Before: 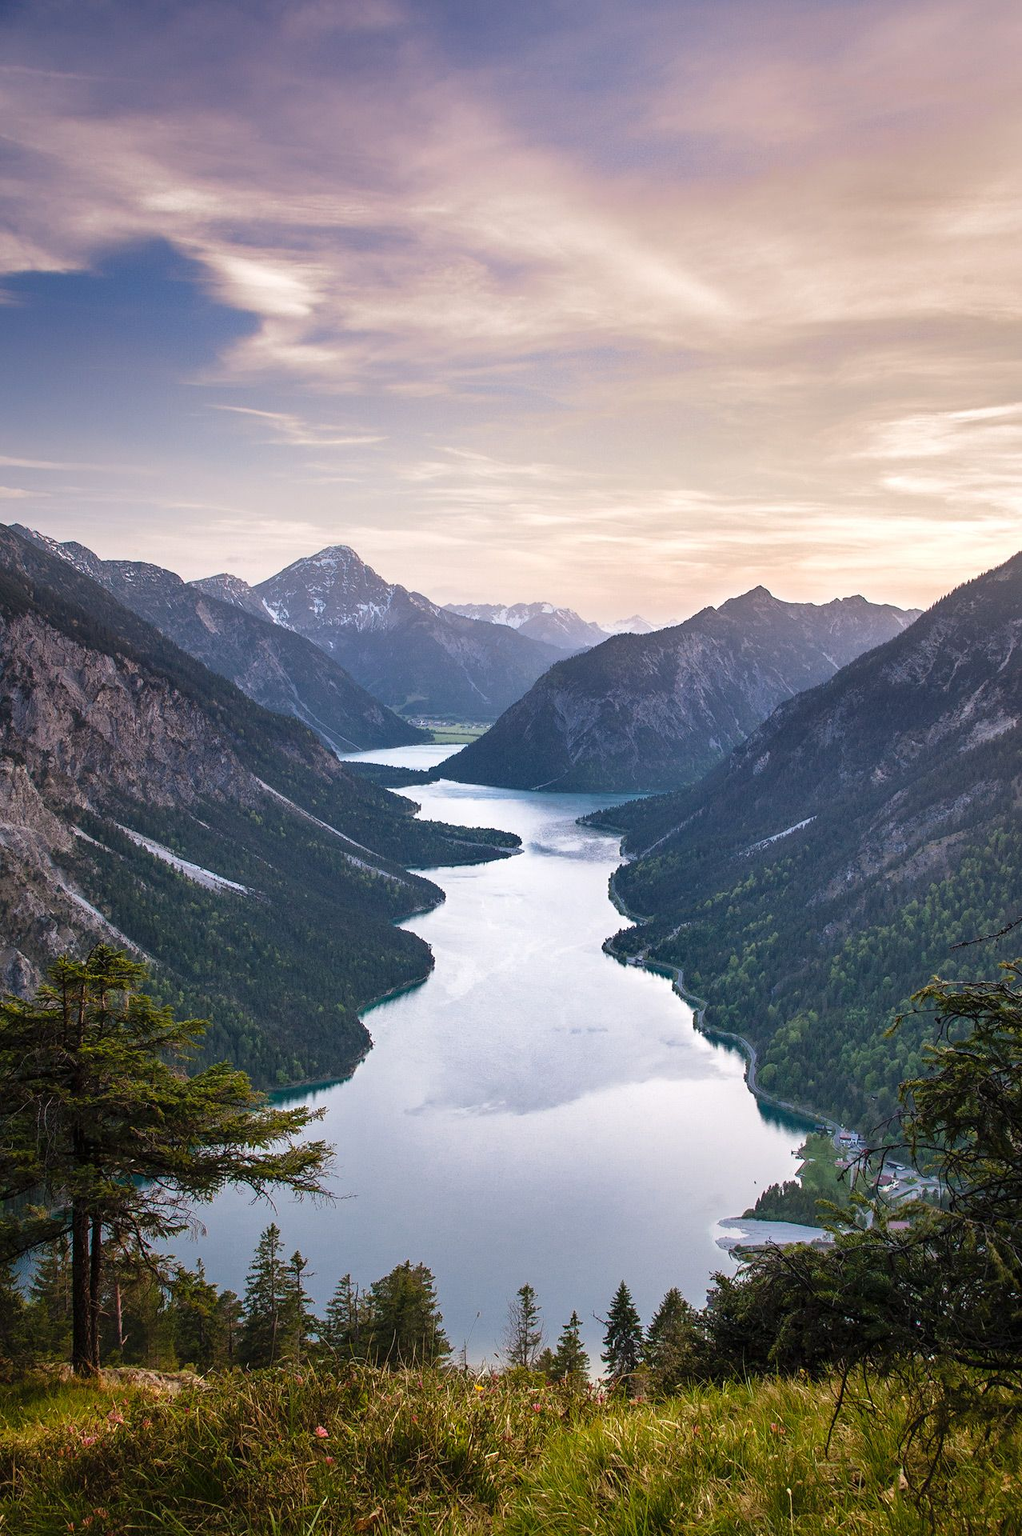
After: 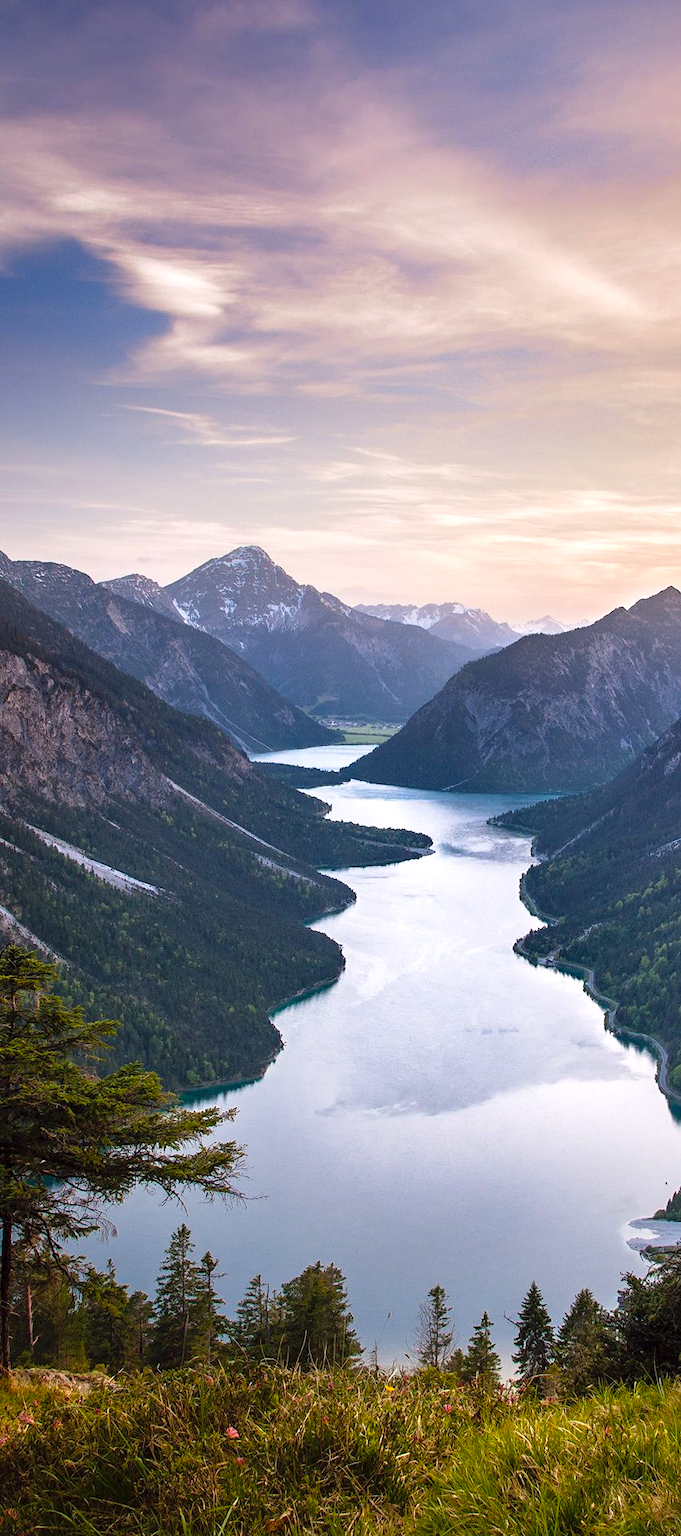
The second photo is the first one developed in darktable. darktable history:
color balance: lift [1, 1, 0.999, 1.001], gamma [1, 1.003, 1.005, 0.995], gain [1, 0.992, 0.988, 1.012], contrast 5%, output saturation 110%
crop and rotate: left 8.786%, right 24.548%
